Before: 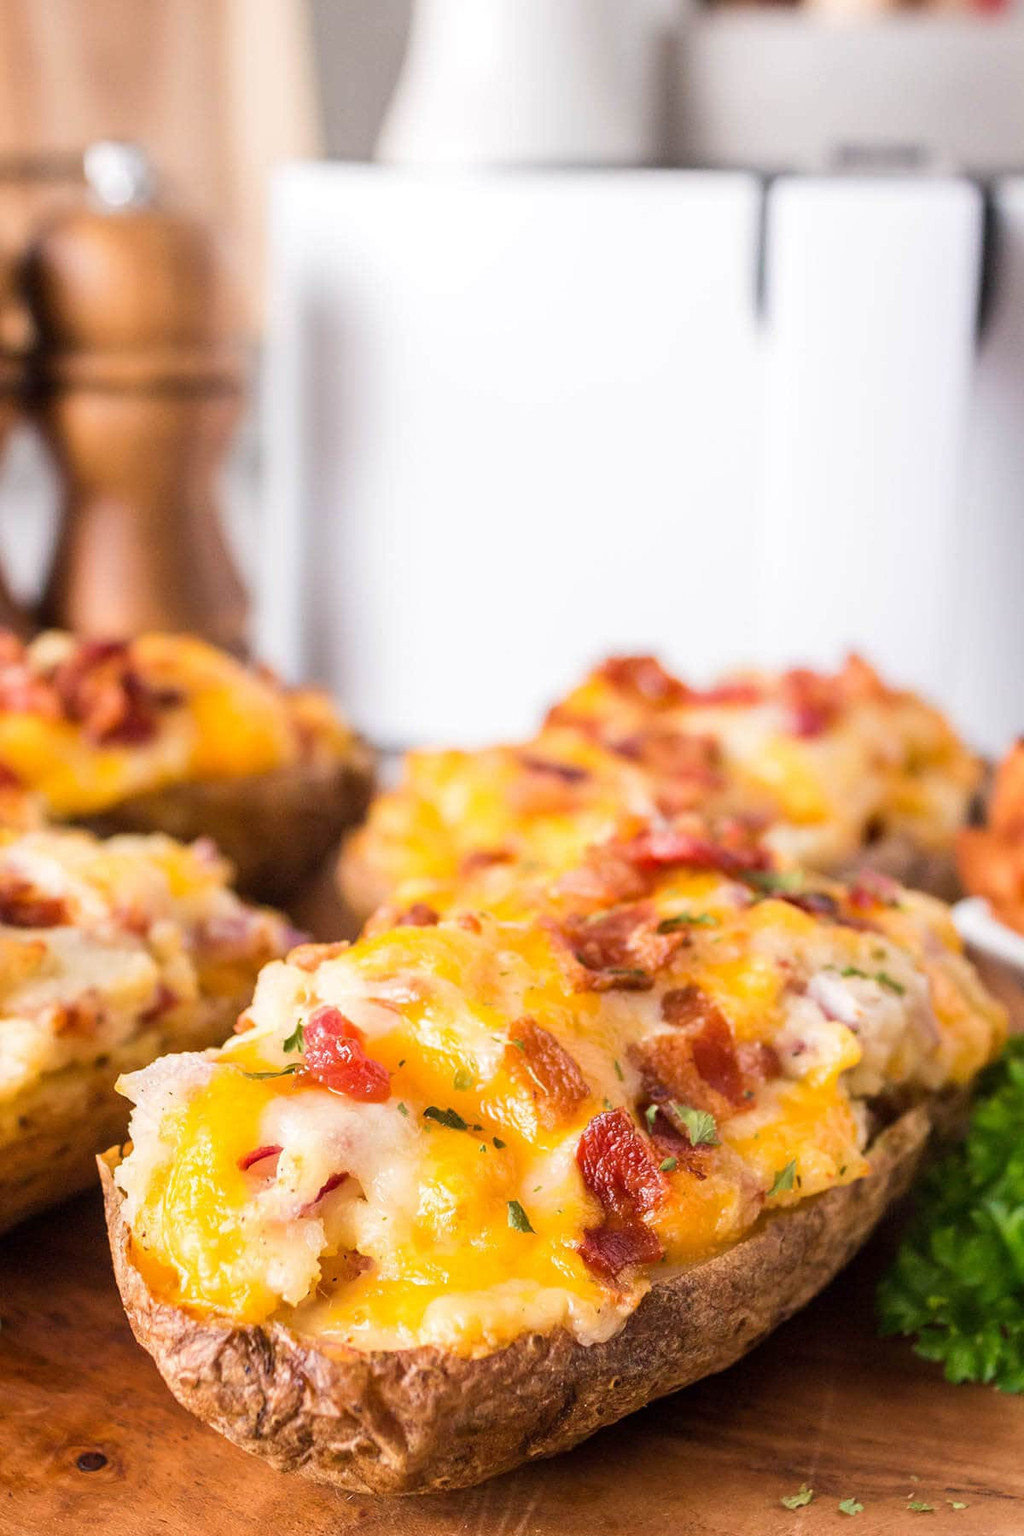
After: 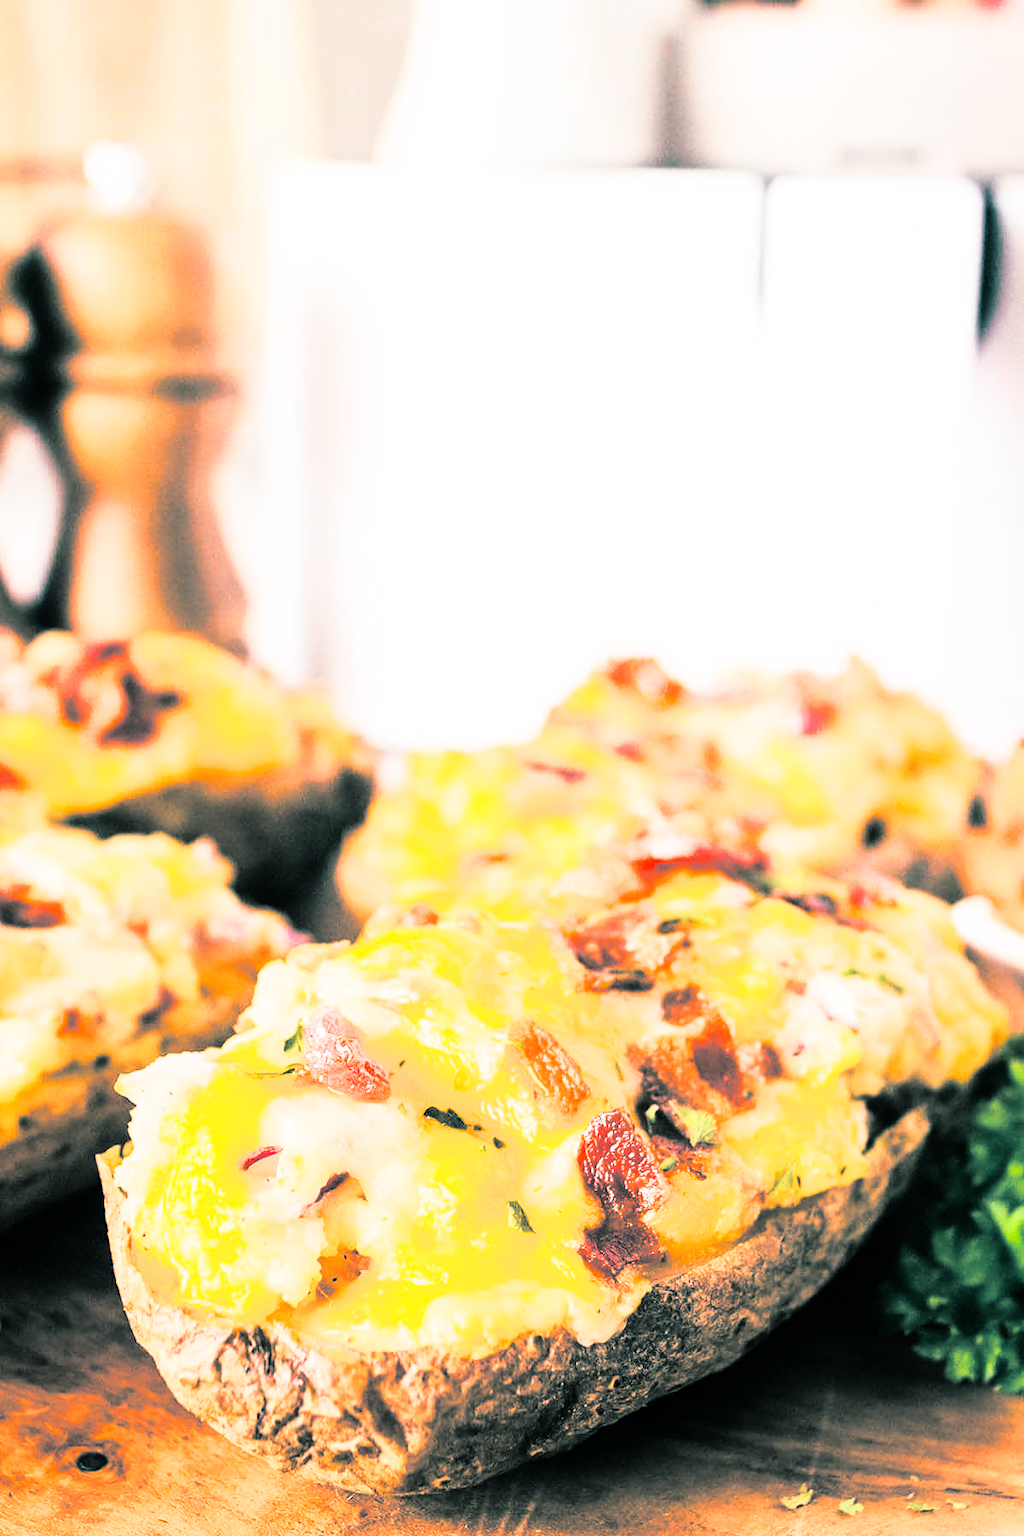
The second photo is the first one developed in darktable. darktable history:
split-toning: shadows › hue 186.43°, highlights › hue 49.29°, compress 30.29%
rgb curve: curves: ch0 [(0, 0) (0.21, 0.15) (0.24, 0.21) (0.5, 0.75) (0.75, 0.96) (0.89, 0.99) (1, 1)]; ch1 [(0, 0.02) (0.21, 0.13) (0.25, 0.2) (0.5, 0.67) (0.75, 0.9) (0.89, 0.97) (1, 1)]; ch2 [(0, 0.02) (0.21, 0.13) (0.25, 0.2) (0.5, 0.67) (0.75, 0.9) (0.89, 0.97) (1, 1)], compensate middle gray true
